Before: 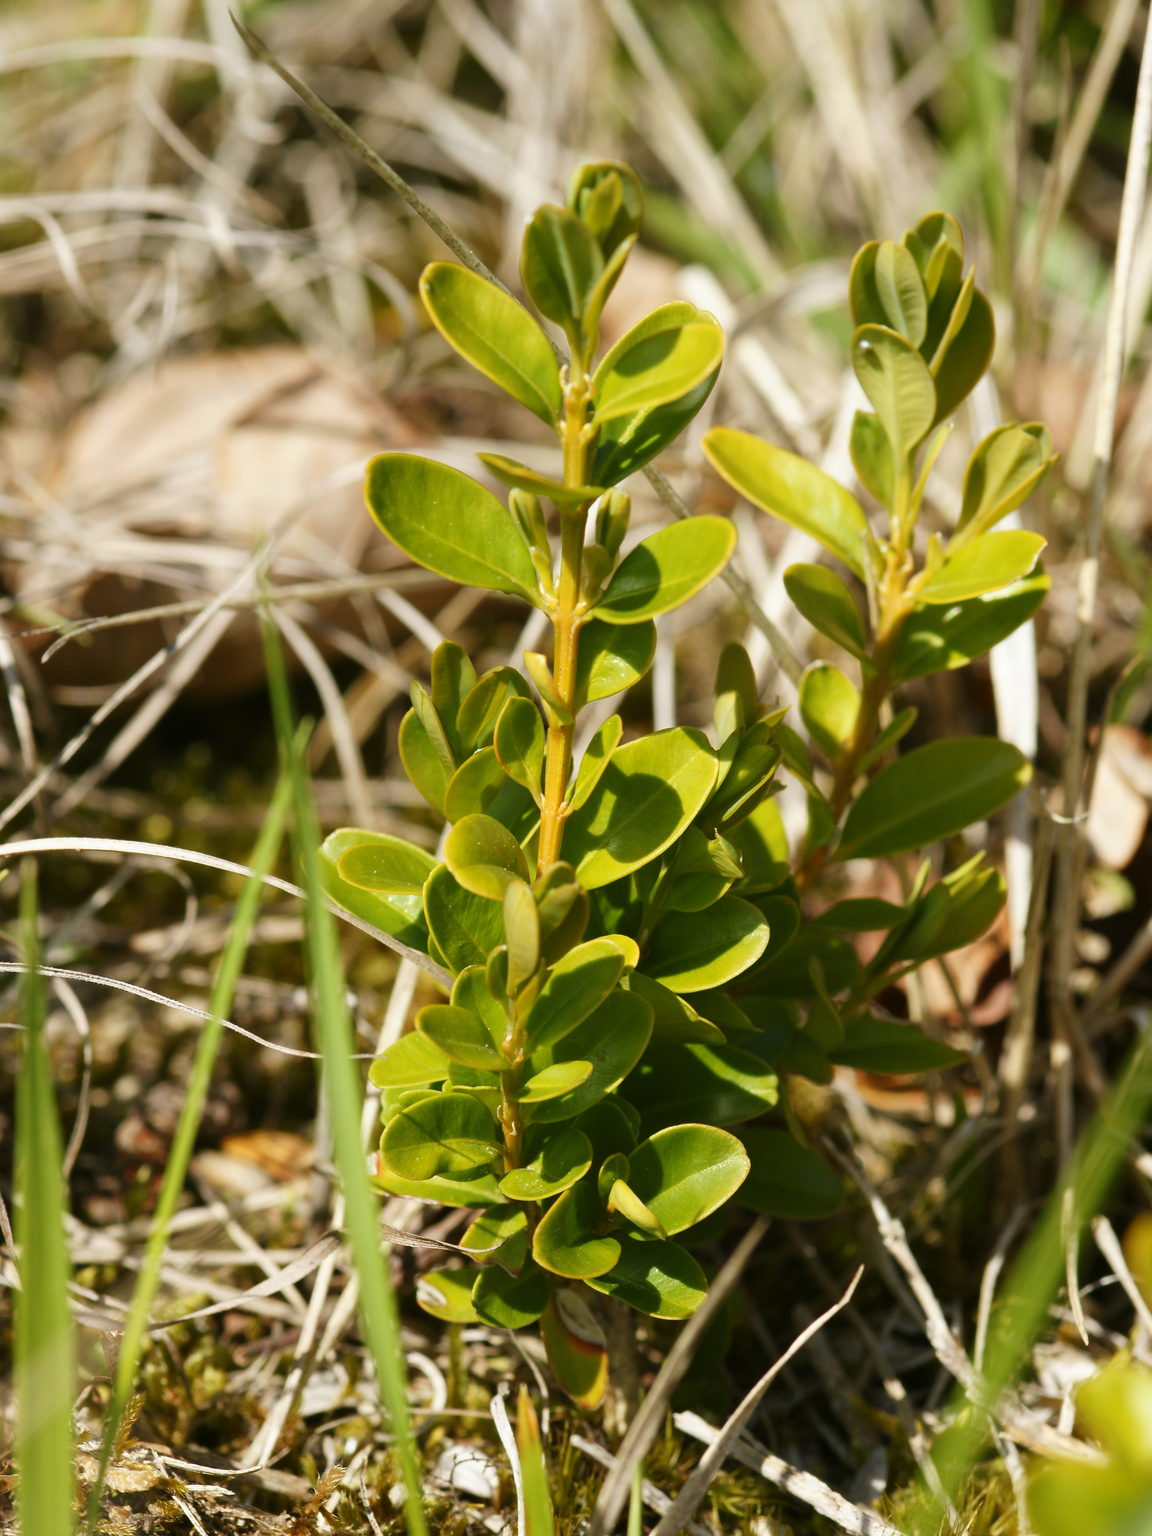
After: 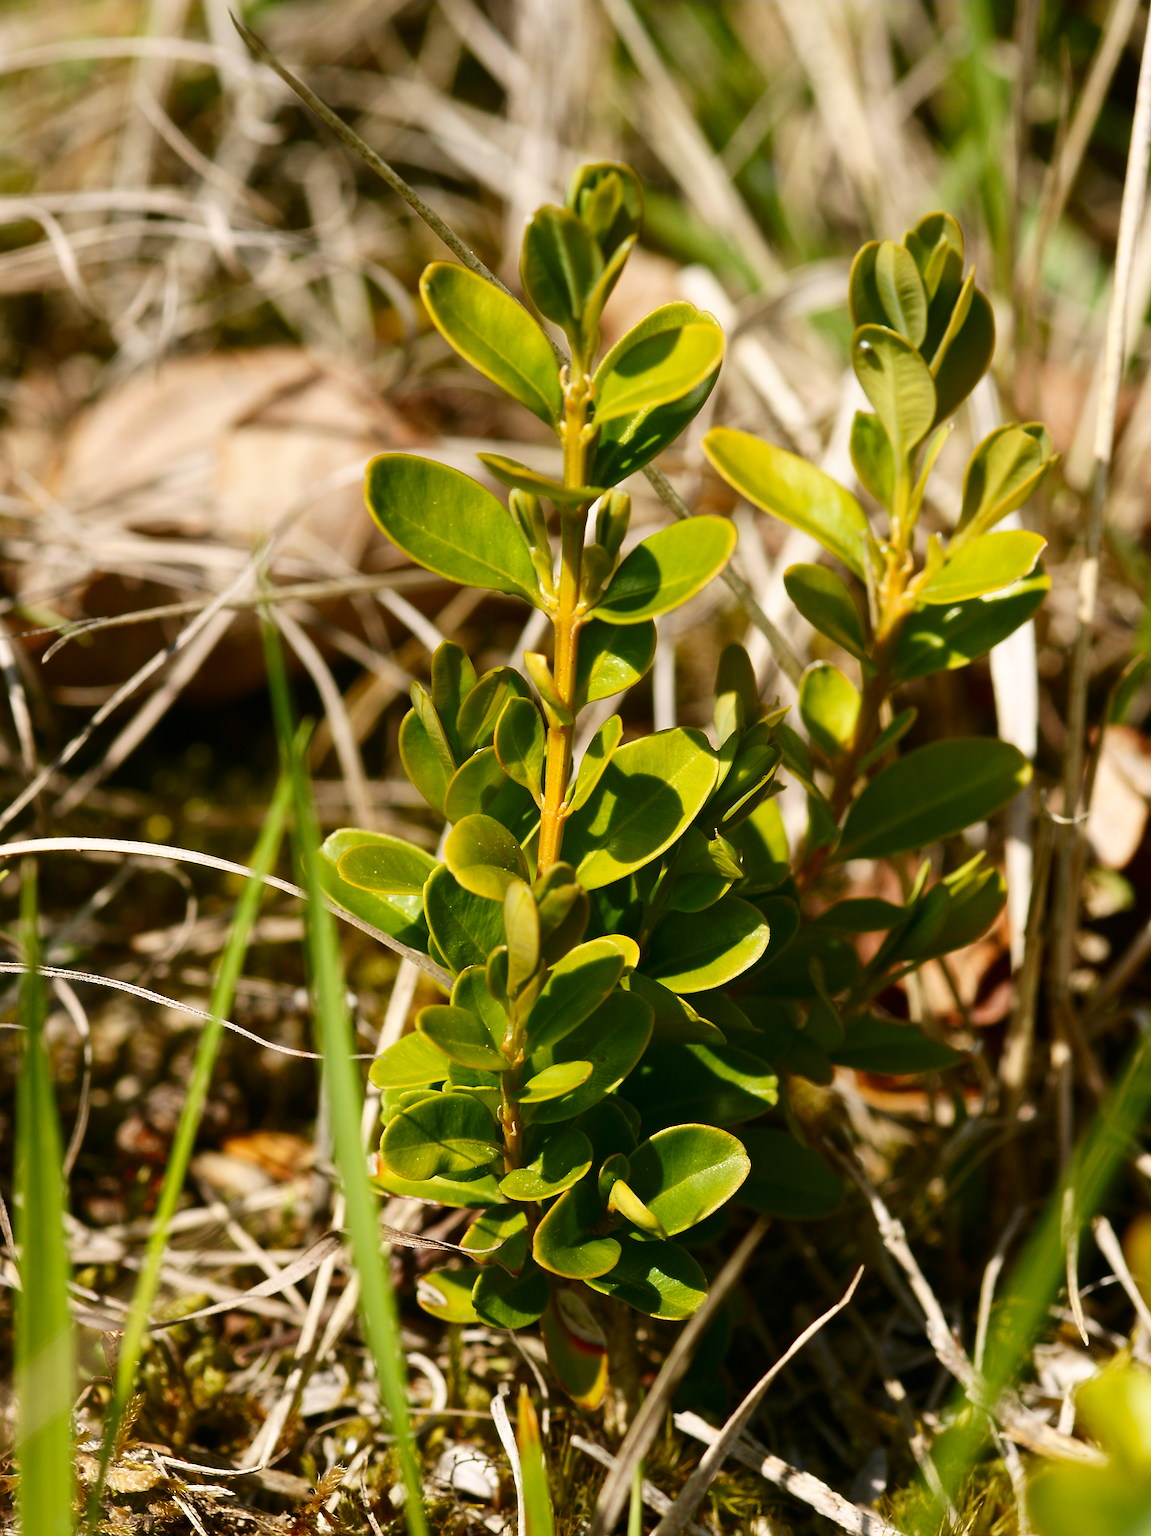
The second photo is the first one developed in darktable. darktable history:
sharpen: on, module defaults
color calibration: illuminant as shot in camera, x 0.358, y 0.373, temperature 4628.91 K
contrast brightness saturation: contrast 0.12, brightness -0.12, saturation 0.2
white balance: red 1.045, blue 0.932
